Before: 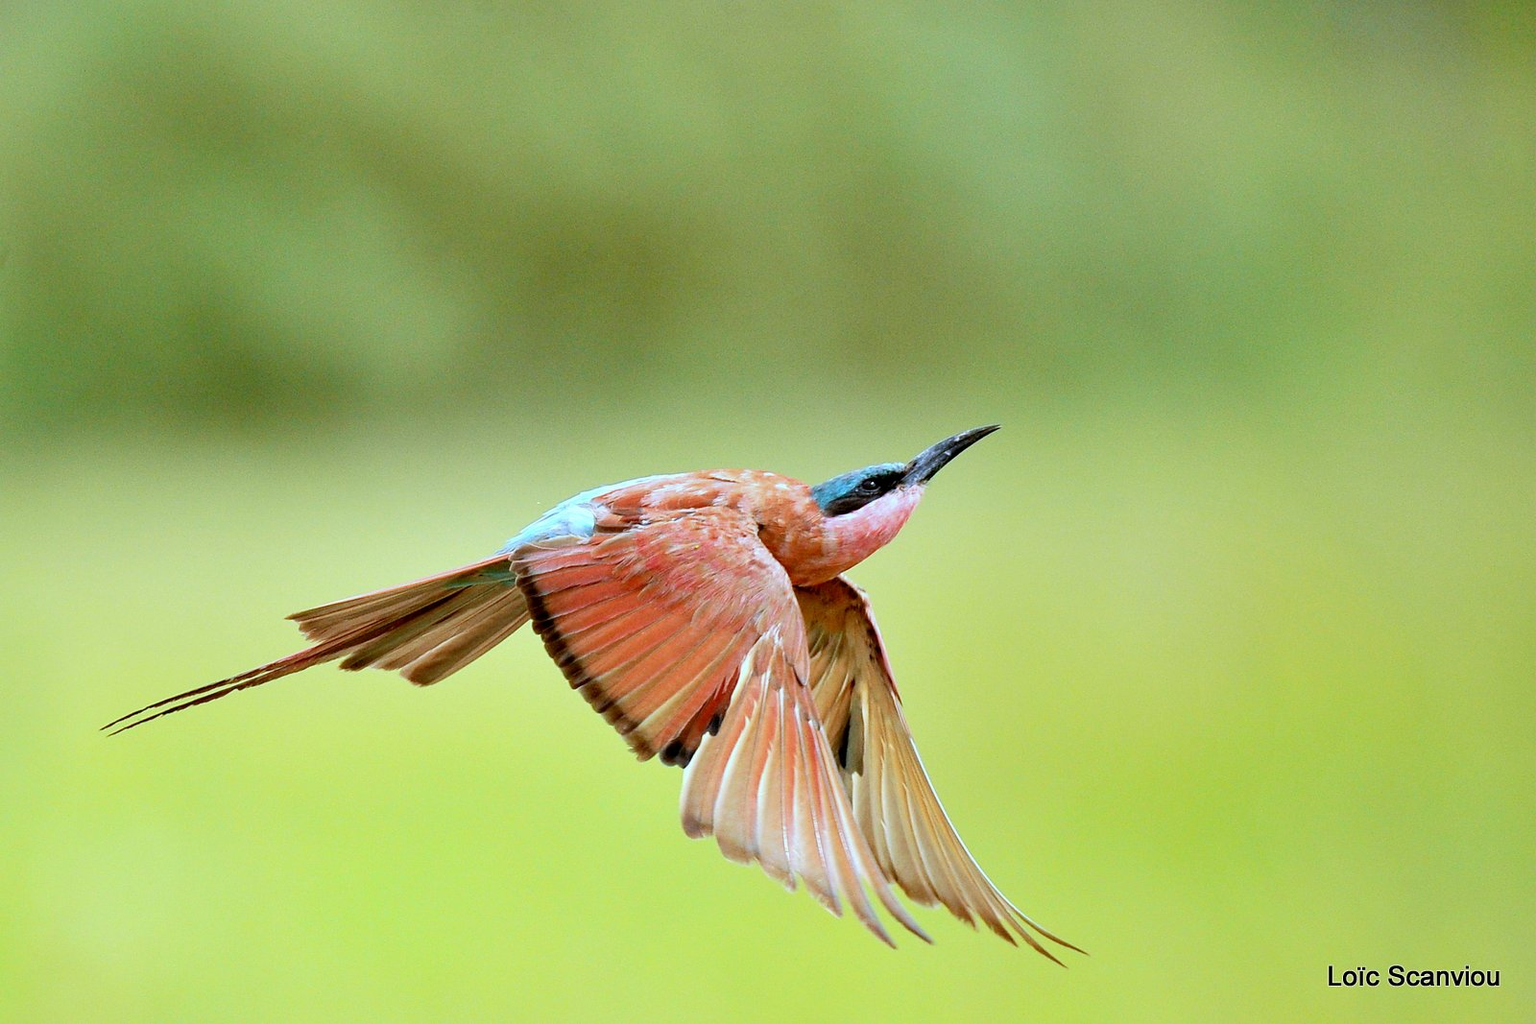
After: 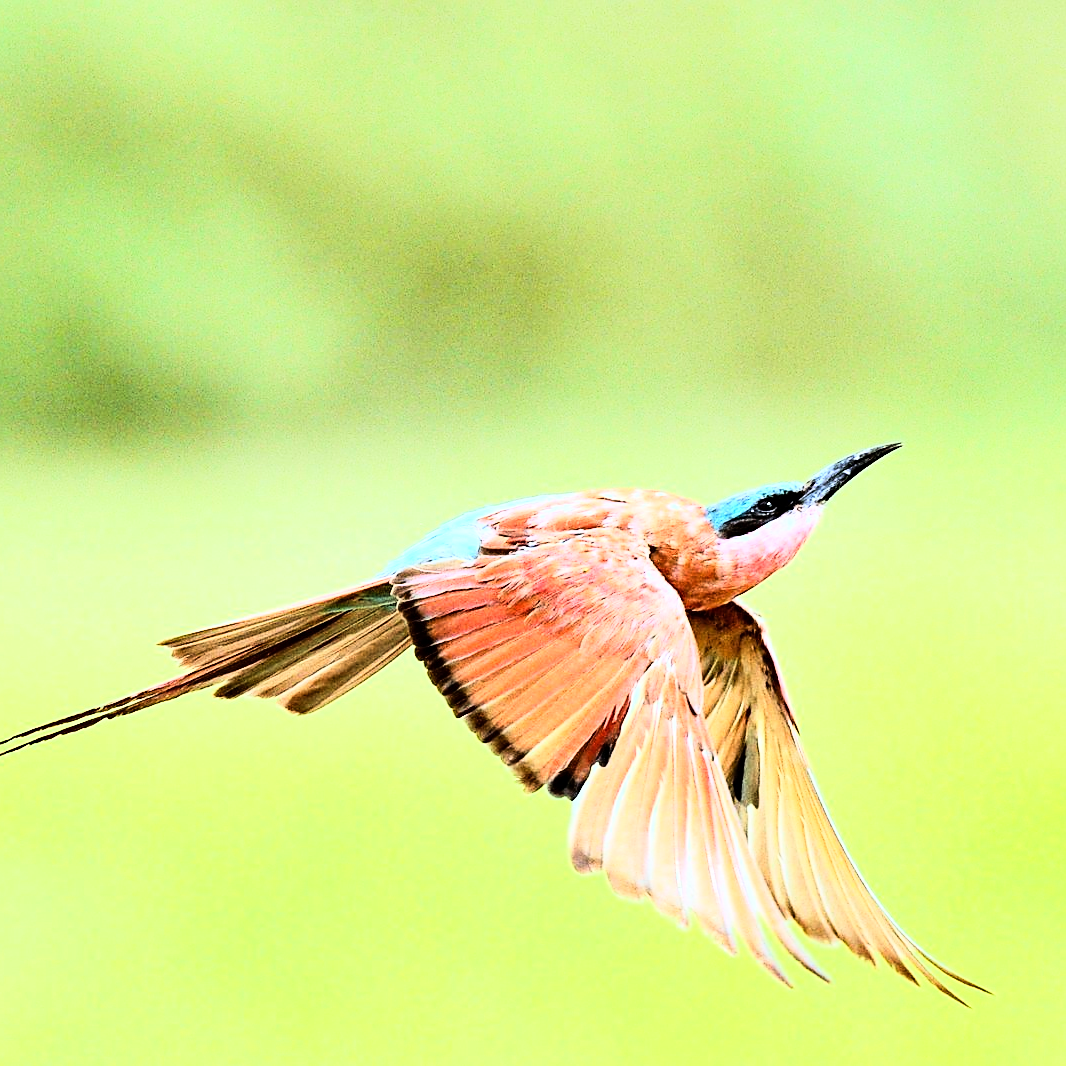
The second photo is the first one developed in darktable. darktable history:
sharpen: on, module defaults
rgb curve: curves: ch0 [(0, 0) (0.21, 0.15) (0.24, 0.21) (0.5, 0.75) (0.75, 0.96) (0.89, 0.99) (1, 1)]; ch1 [(0, 0.02) (0.21, 0.13) (0.25, 0.2) (0.5, 0.67) (0.75, 0.9) (0.89, 0.97) (1, 1)]; ch2 [(0, 0.02) (0.21, 0.13) (0.25, 0.2) (0.5, 0.67) (0.75, 0.9) (0.89, 0.97) (1, 1)], compensate middle gray true
crop and rotate: left 8.786%, right 24.548%
